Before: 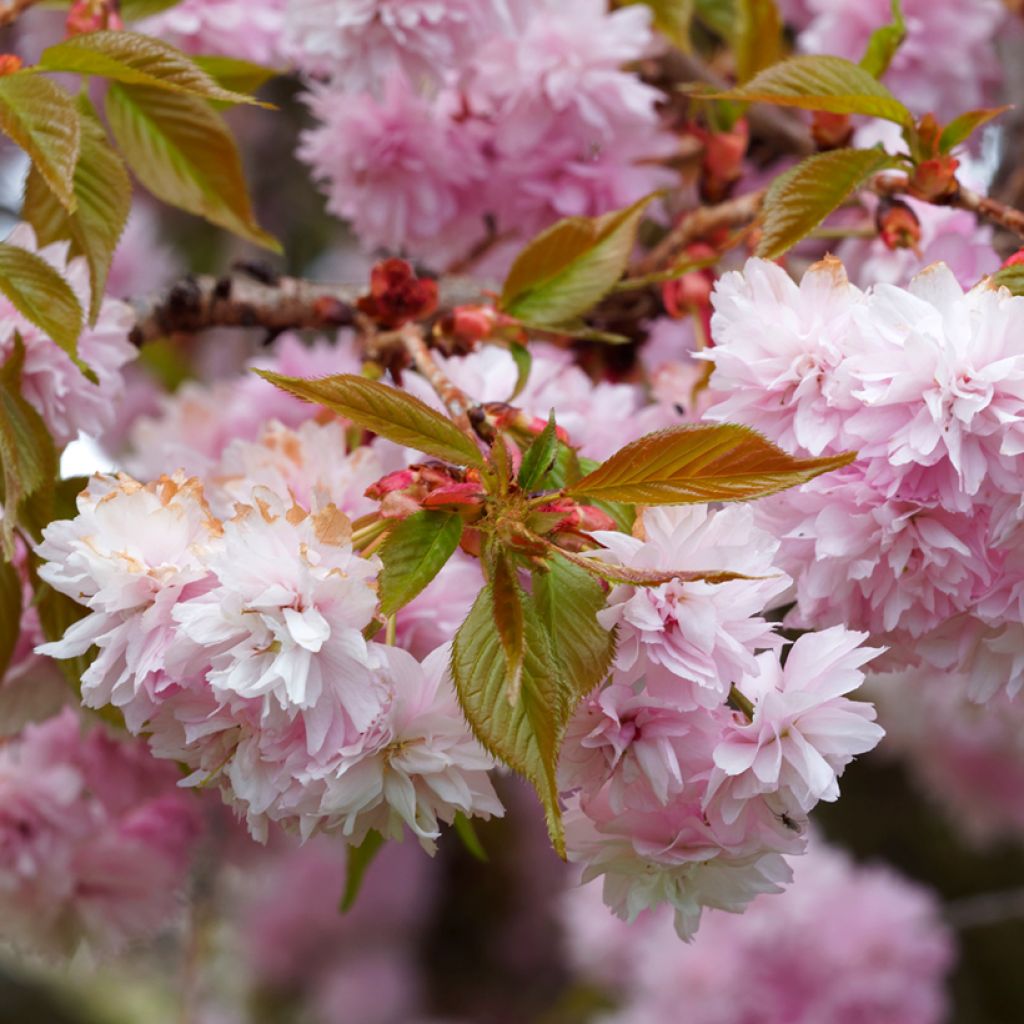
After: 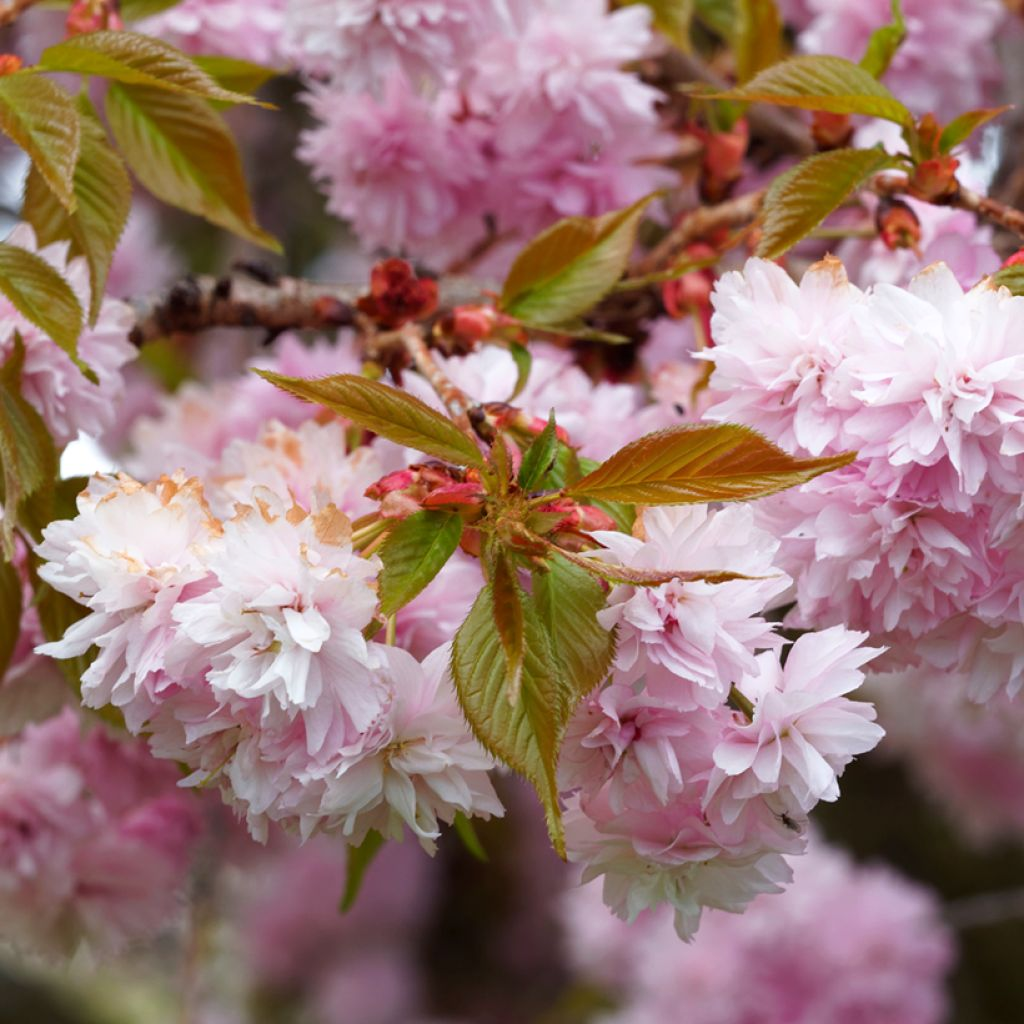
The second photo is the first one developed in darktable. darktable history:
shadows and highlights: shadows -1.63, highlights 39.39, highlights color adjustment 31.55%
